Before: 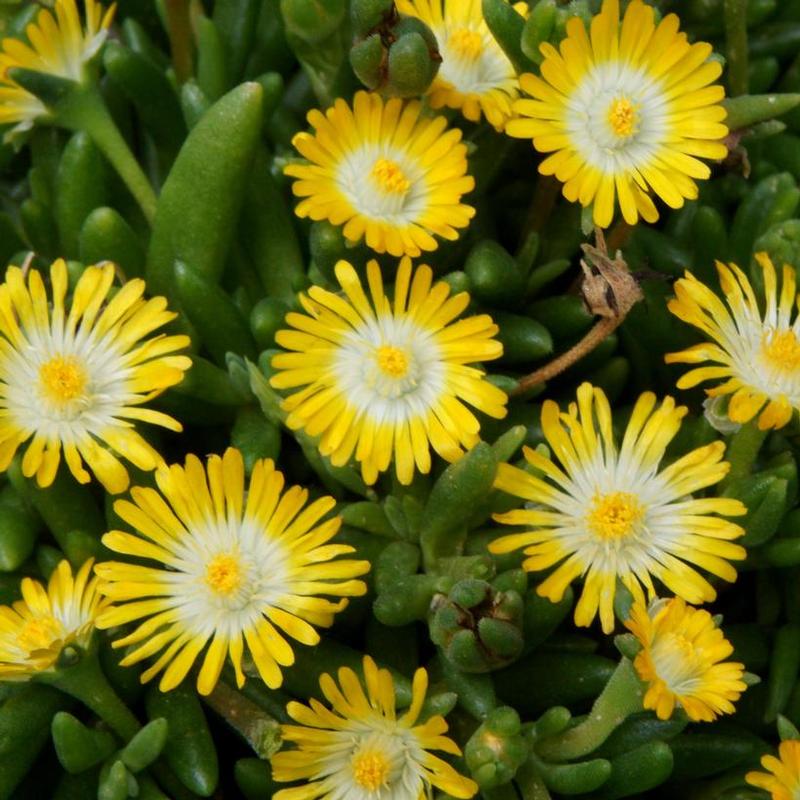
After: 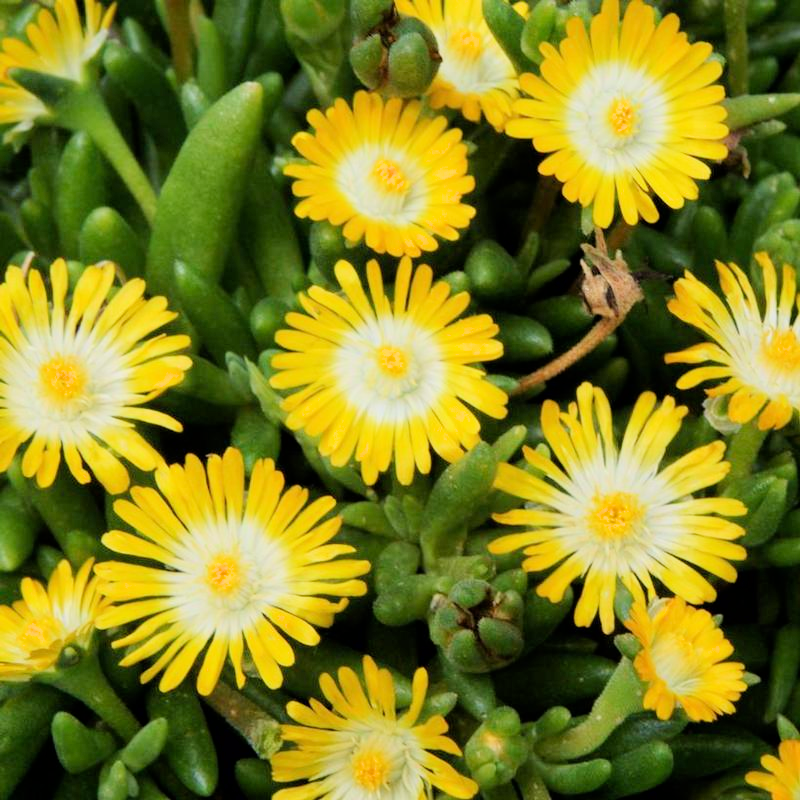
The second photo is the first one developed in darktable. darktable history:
exposure: exposure 1 EV, compensate highlight preservation false
filmic rgb: black relative exposure -7.65 EV, white relative exposure 4.56 EV, hardness 3.61, color science v6 (2022)
